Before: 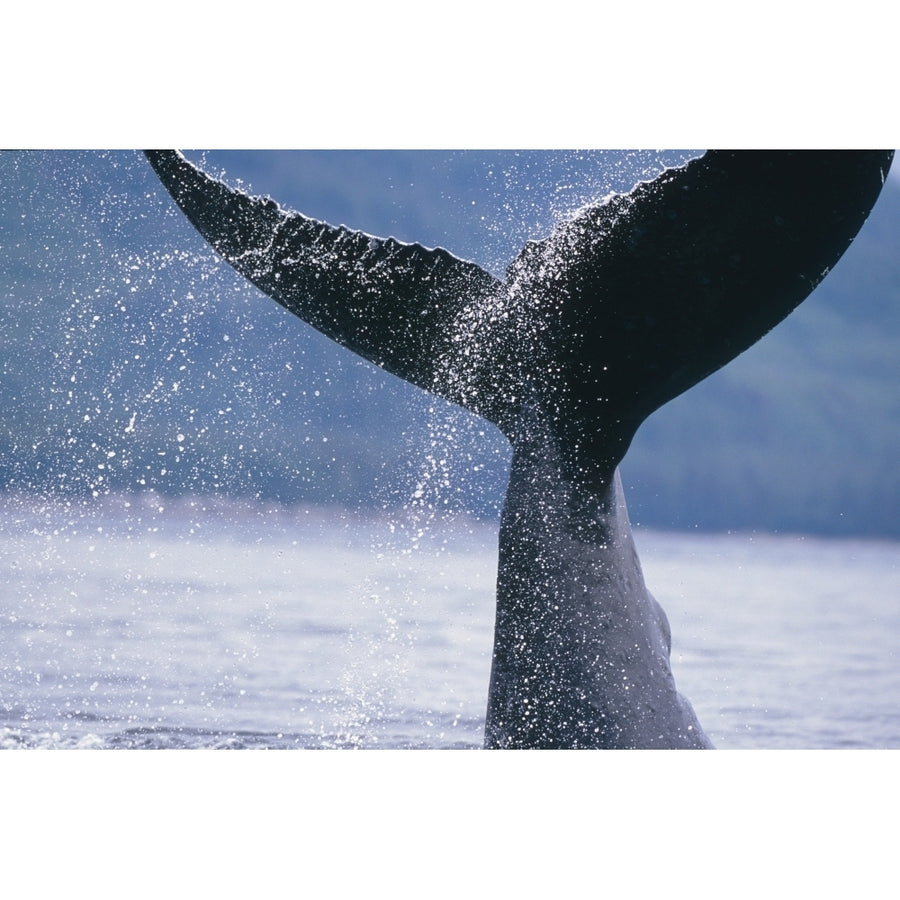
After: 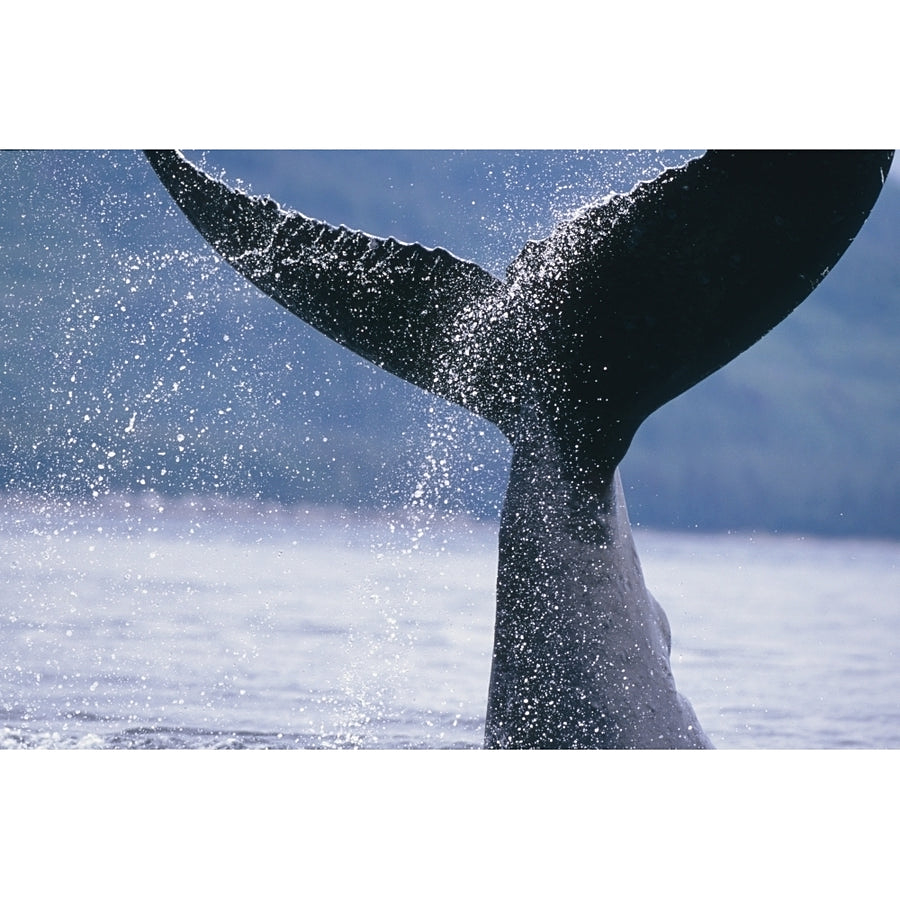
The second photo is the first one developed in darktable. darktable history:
contrast brightness saturation: contrast 0.072
sharpen: amount 0.215
